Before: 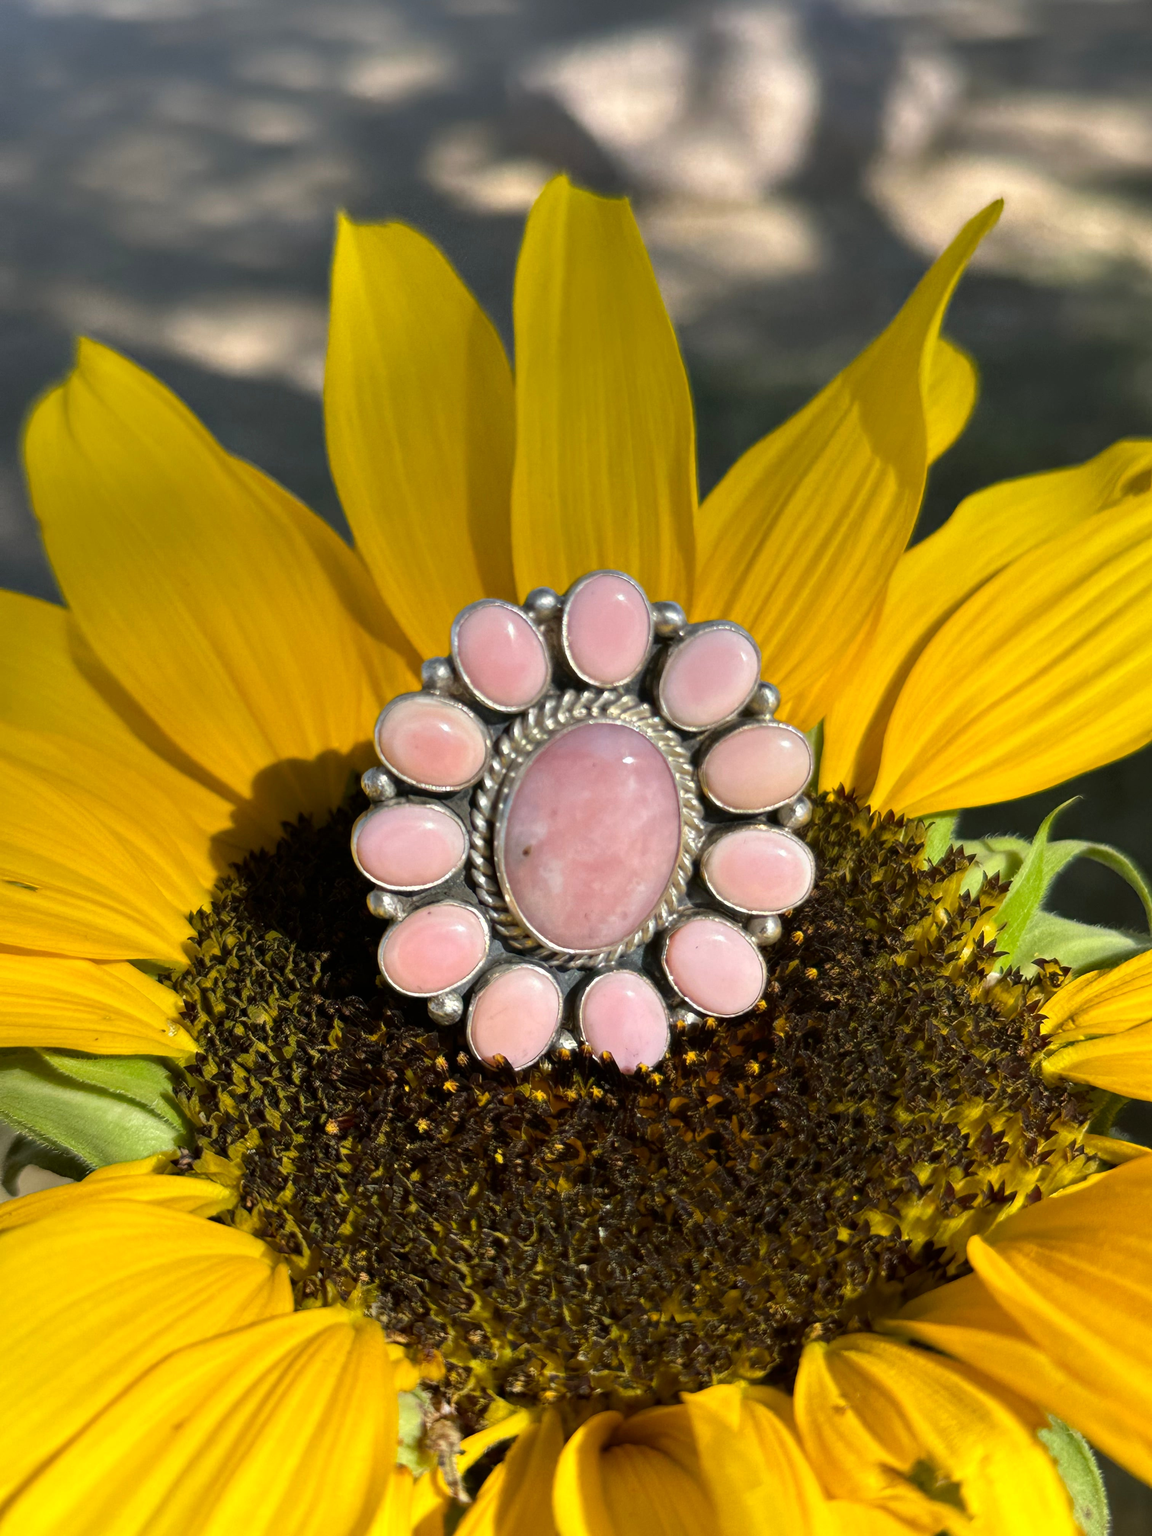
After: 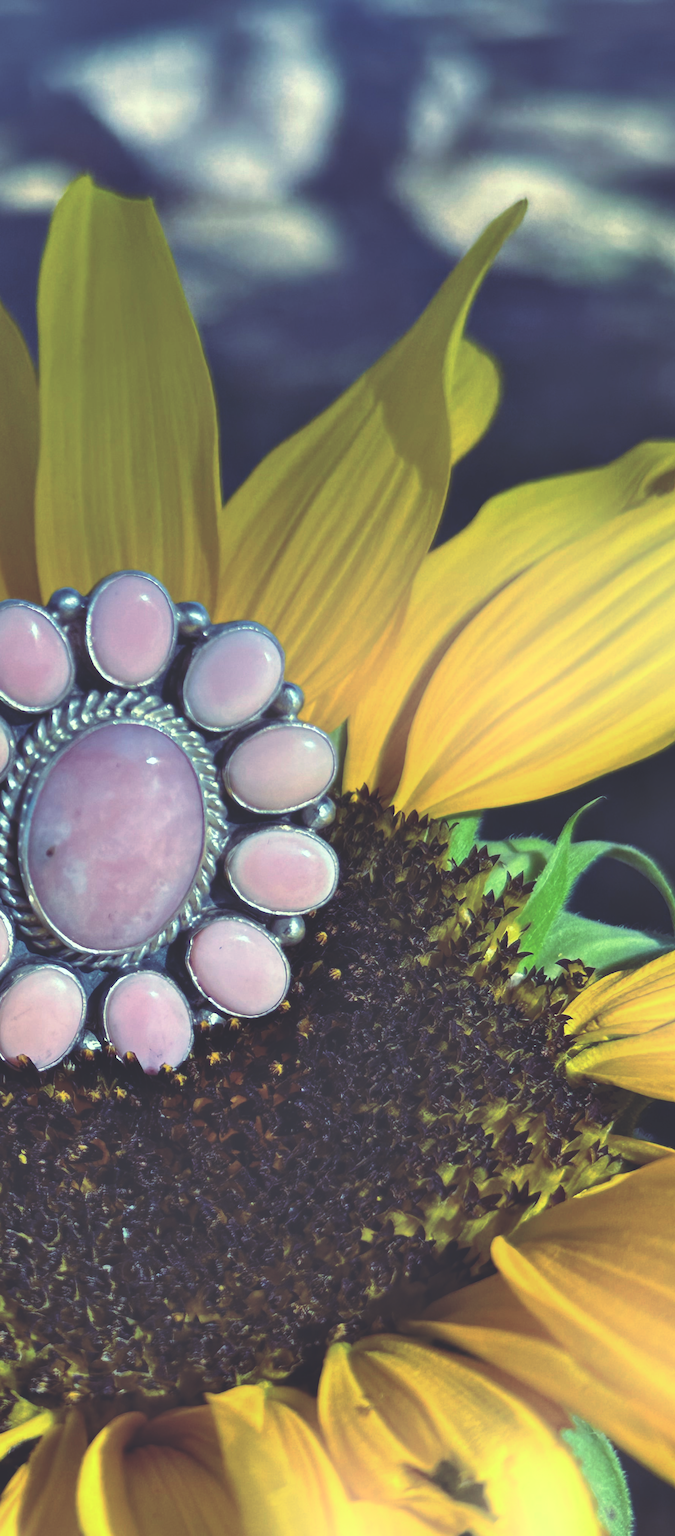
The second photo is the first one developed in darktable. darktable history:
crop: left 41.402%
shadows and highlights: highlights 70.7, soften with gaussian
rgb curve: curves: ch0 [(0, 0.186) (0.314, 0.284) (0.576, 0.466) (0.805, 0.691) (0.936, 0.886)]; ch1 [(0, 0.186) (0.314, 0.284) (0.581, 0.534) (0.771, 0.746) (0.936, 0.958)]; ch2 [(0, 0.216) (0.275, 0.39) (1, 1)], mode RGB, independent channels, compensate middle gray true, preserve colors none
